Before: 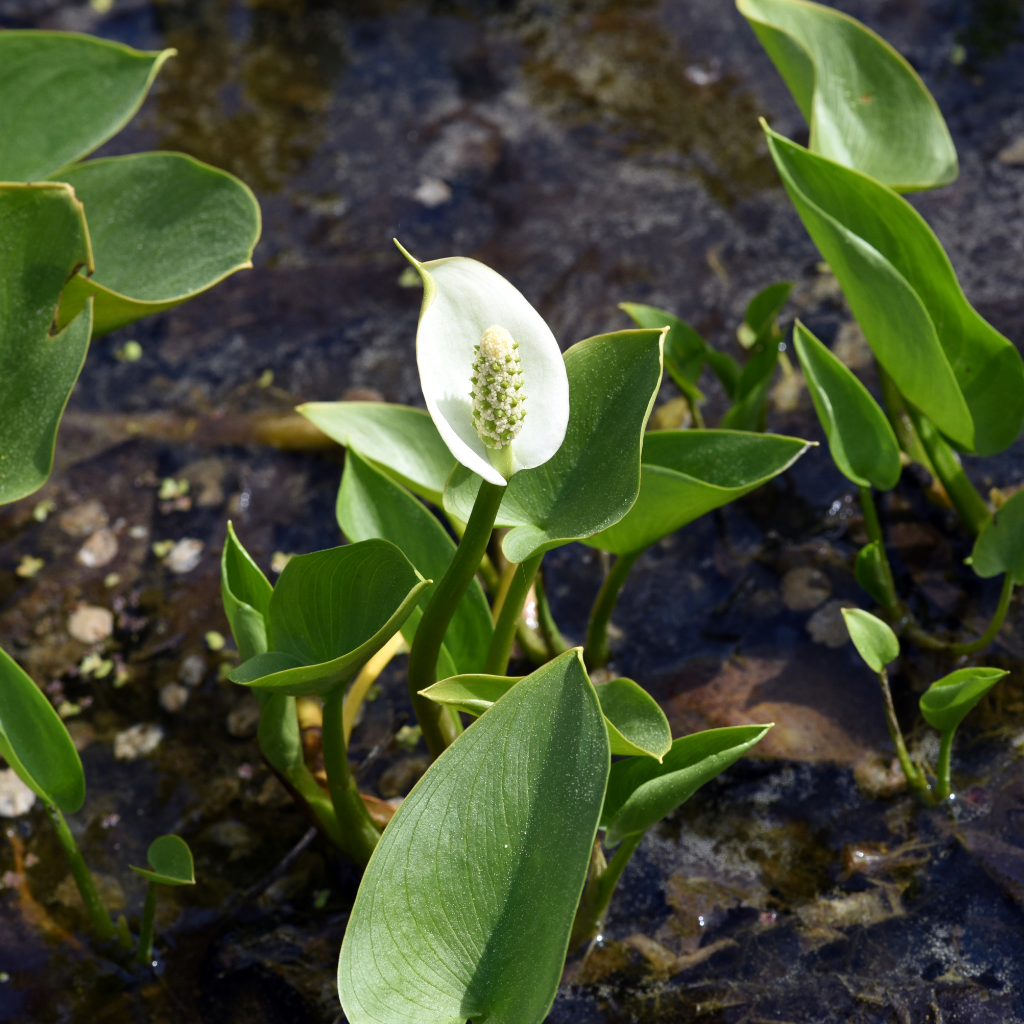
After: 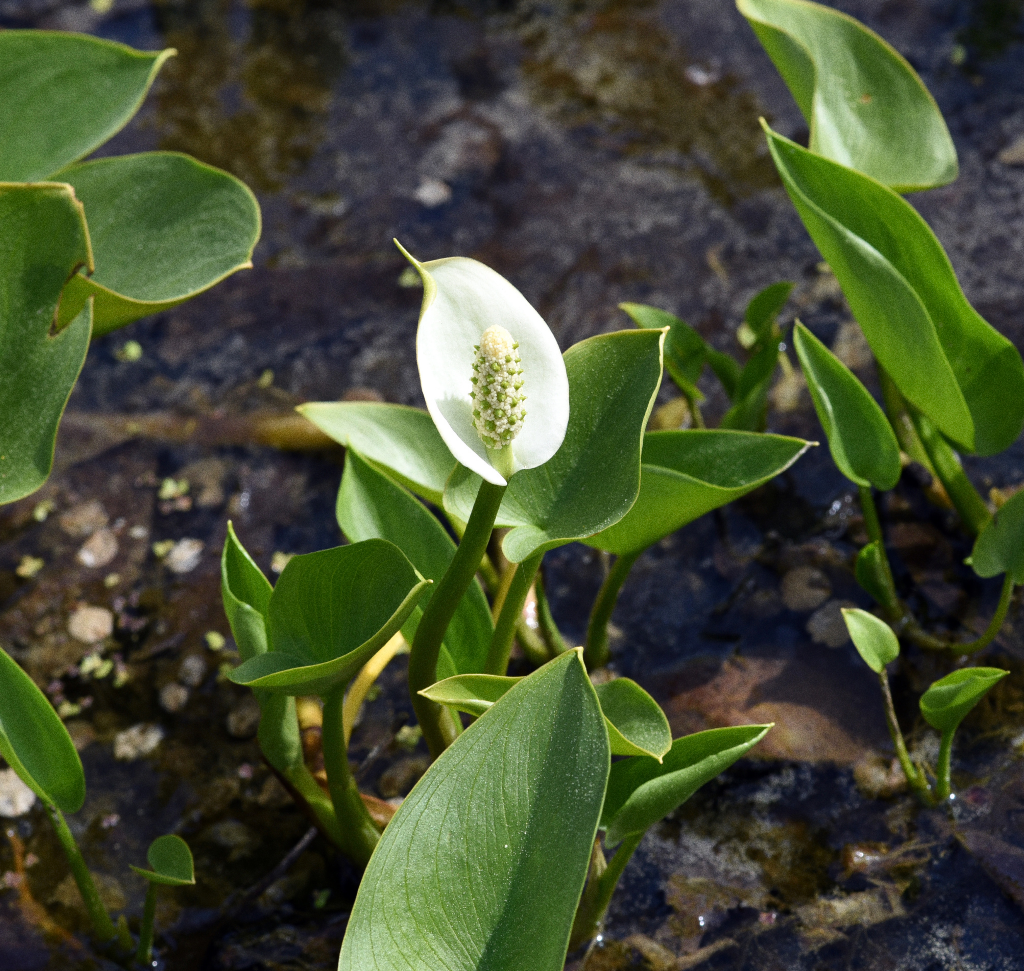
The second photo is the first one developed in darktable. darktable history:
crop and rotate: top 0%, bottom 5.097%
grain: coarseness 0.09 ISO
